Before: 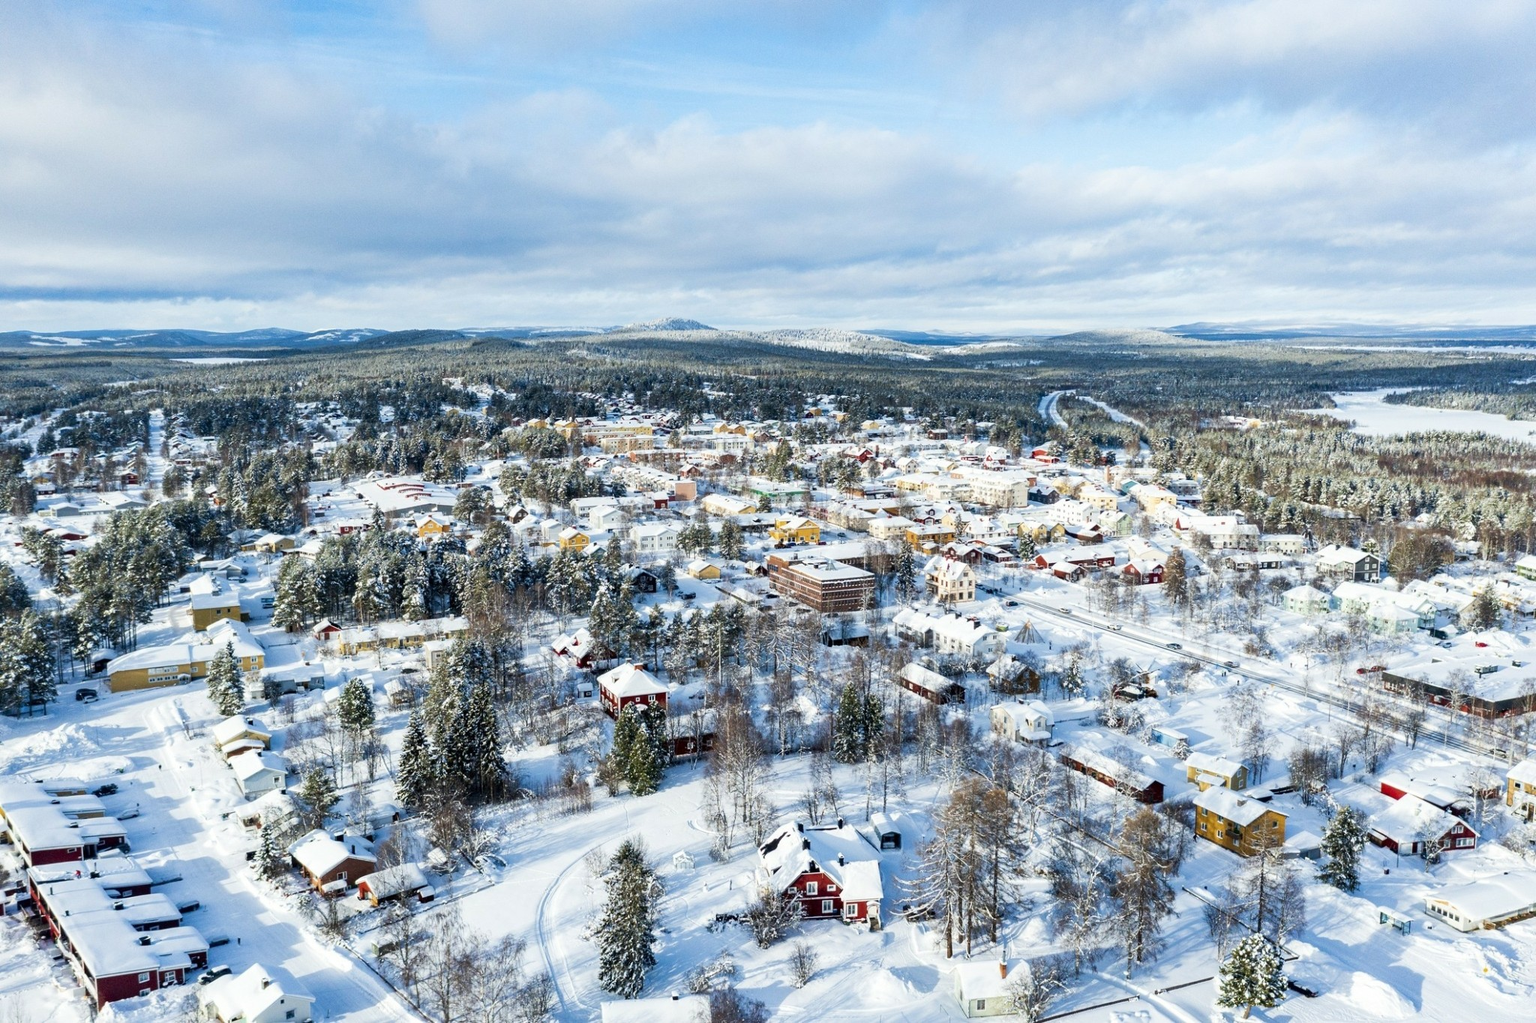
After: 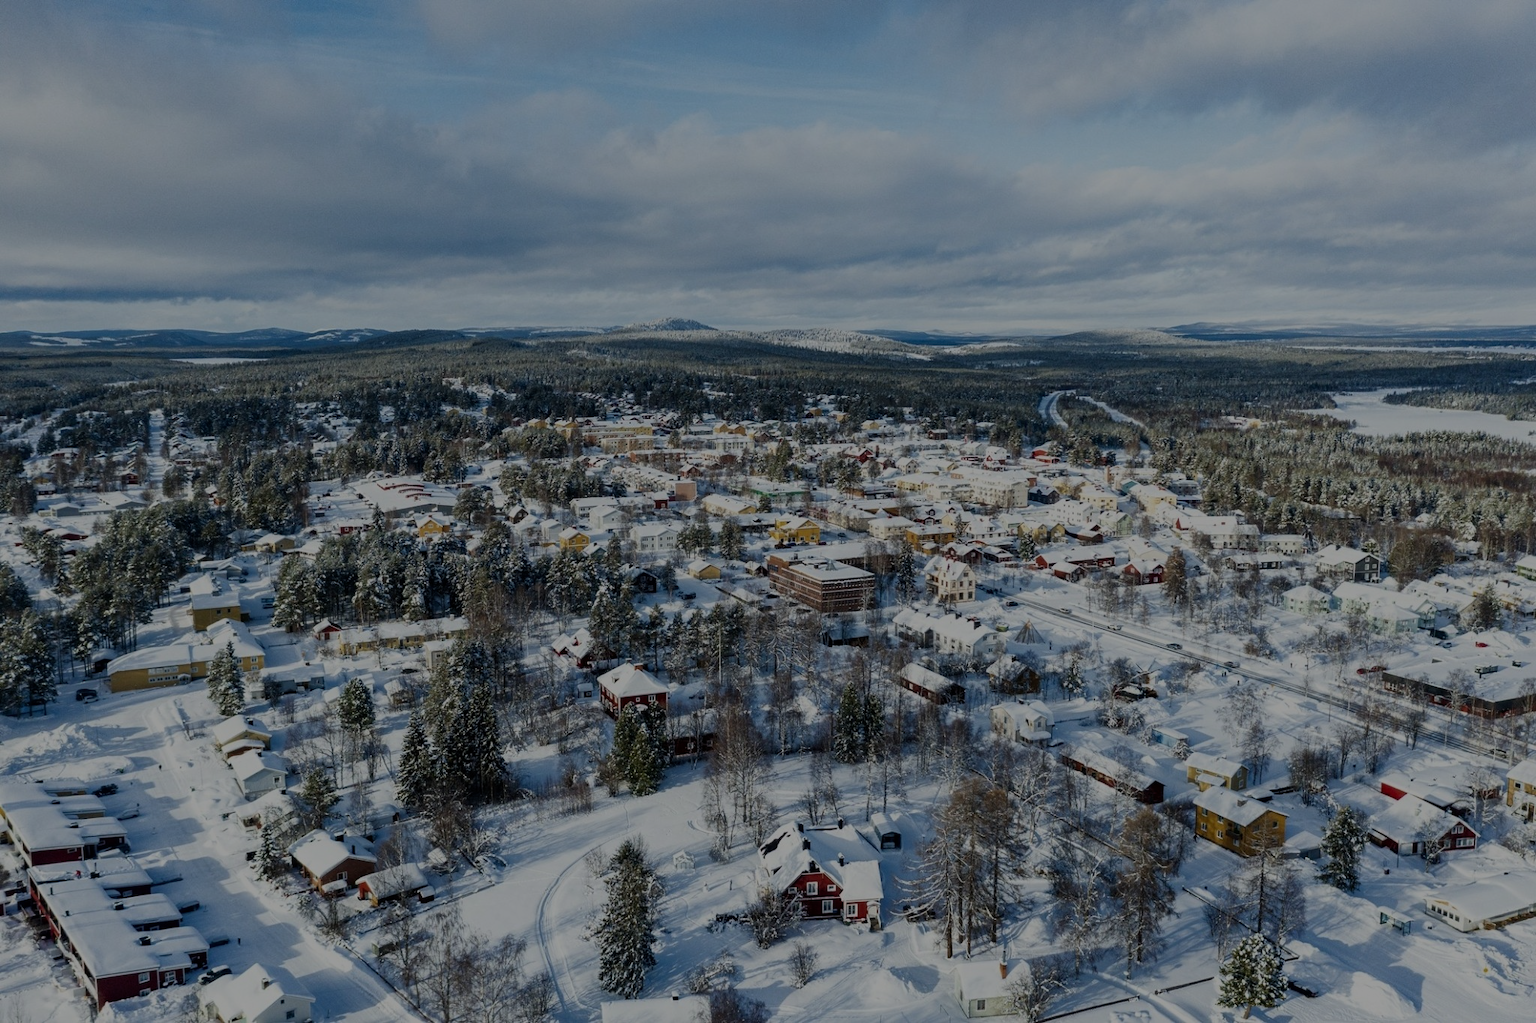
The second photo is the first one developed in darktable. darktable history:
tone equalizer: -8 EV -1.98 EV, -7 EV -1.96 EV, -6 EV -1.99 EV, -5 EV -1.98 EV, -4 EV -1.99 EV, -3 EV -1.97 EV, -2 EV -1.99 EV, -1 EV -1.62 EV, +0 EV -1.97 EV, edges refinement/feathering 500, mask exposure compensation -1.57 EV, preserve details no
